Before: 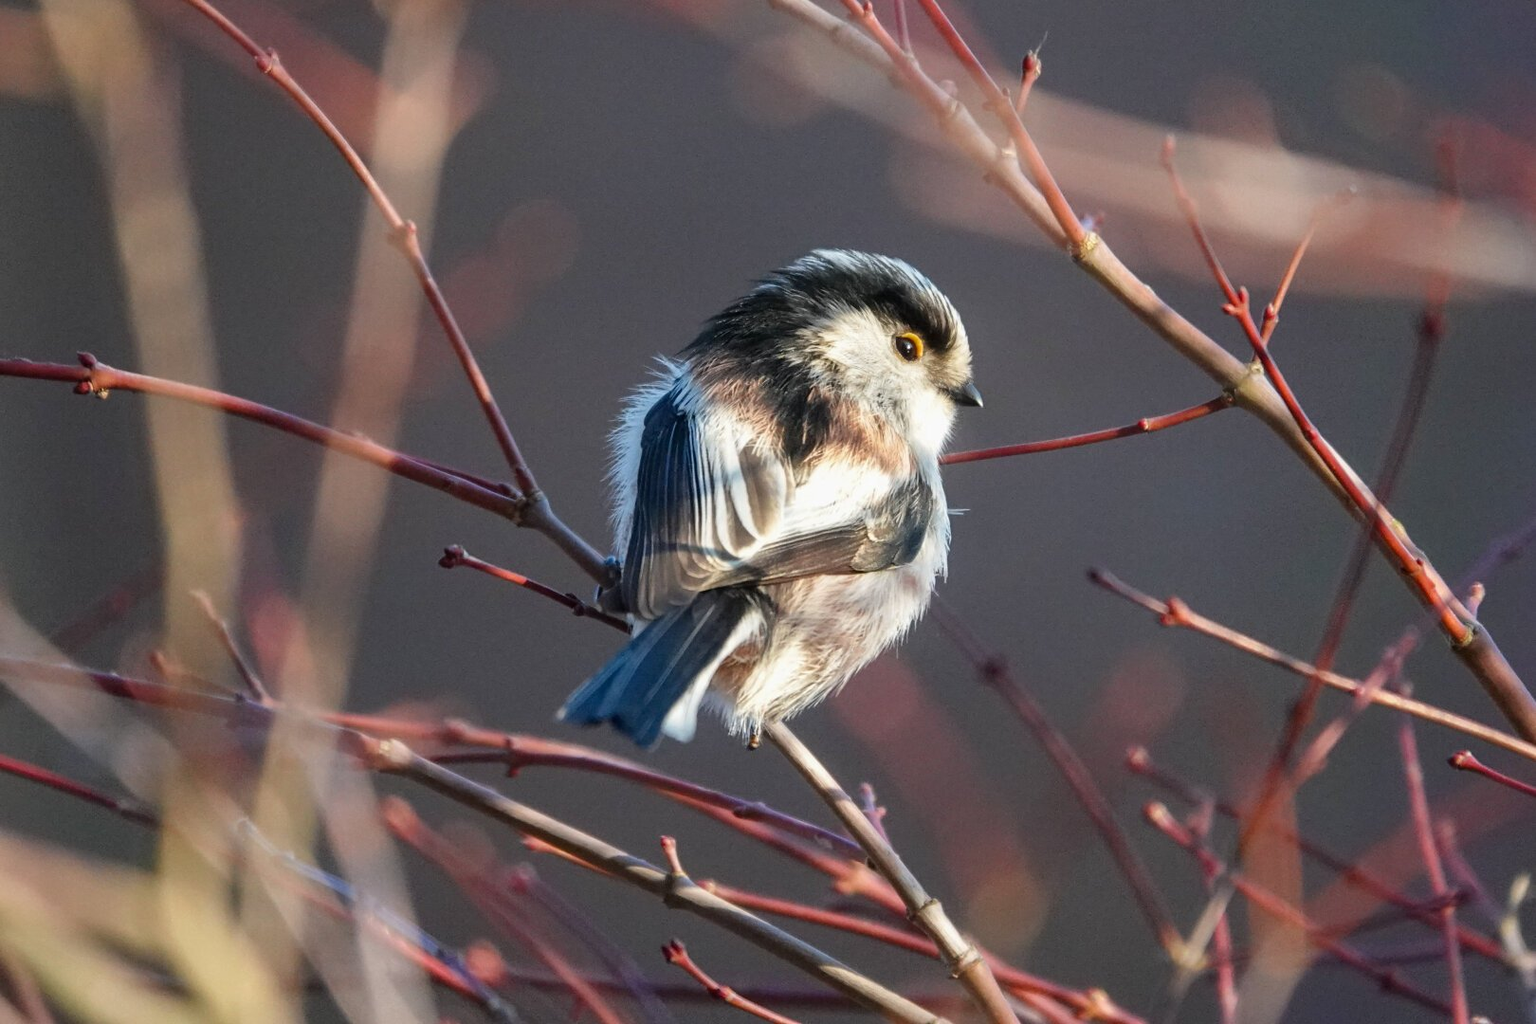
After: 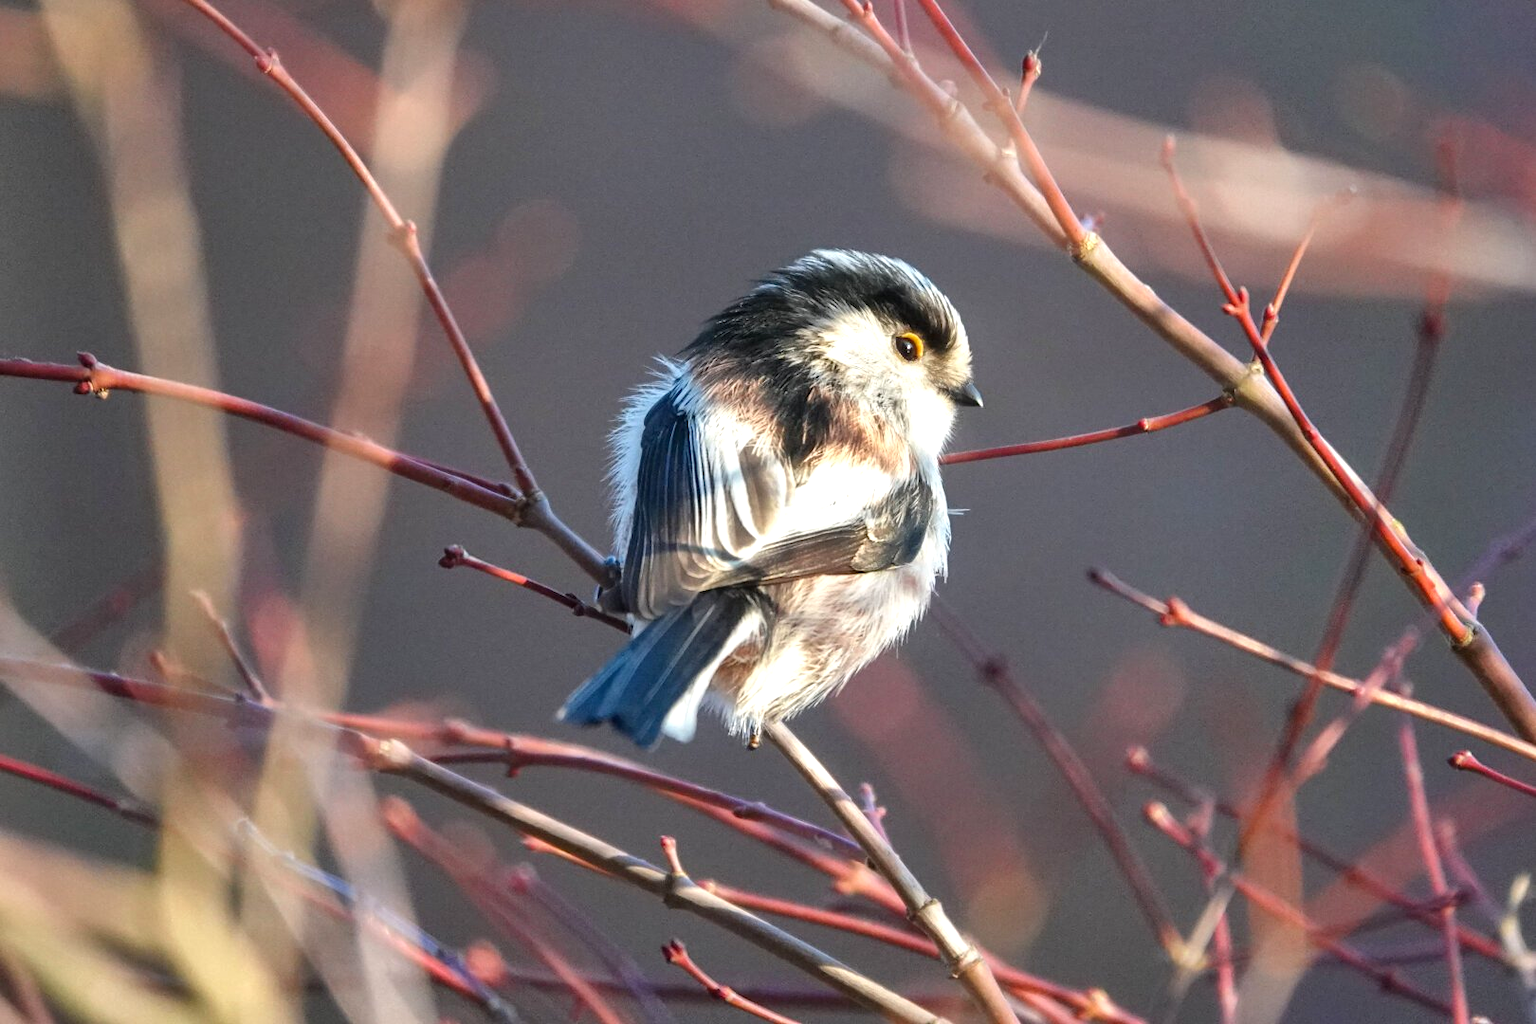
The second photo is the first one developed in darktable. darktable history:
shadows and highlights: radius 100.57, shadows 50.35, highlights -65.73, soften with gaussian
exposure: black level correction 0, exposure 0.499 EV, compensate exposure bias true, compensate highlight preservation false
